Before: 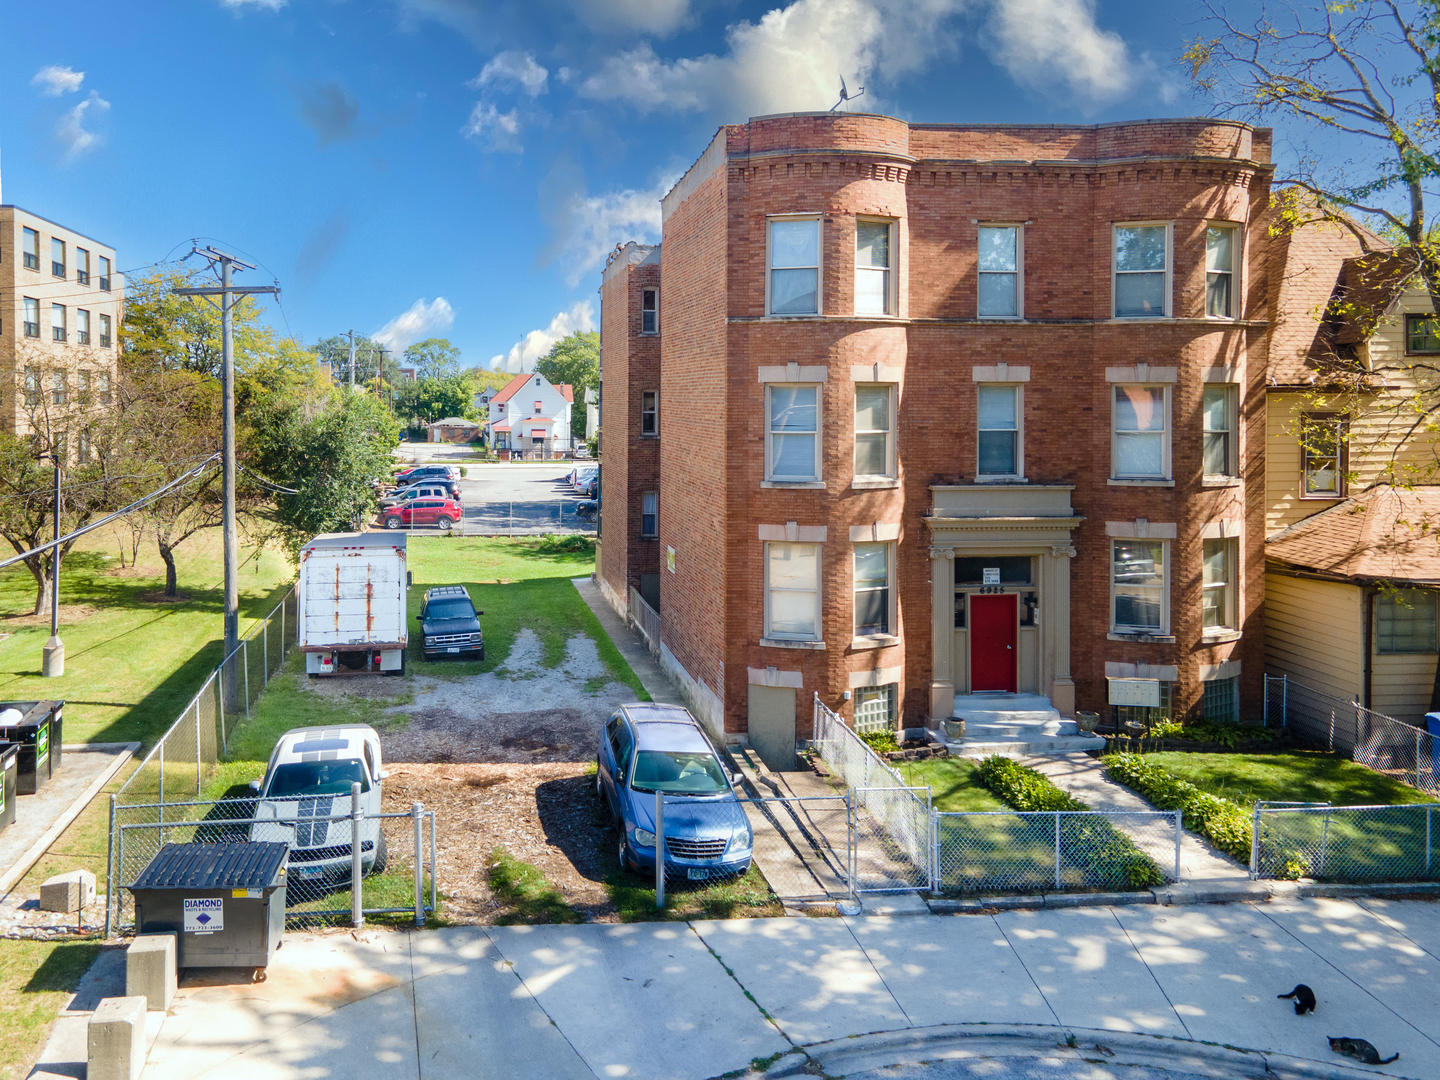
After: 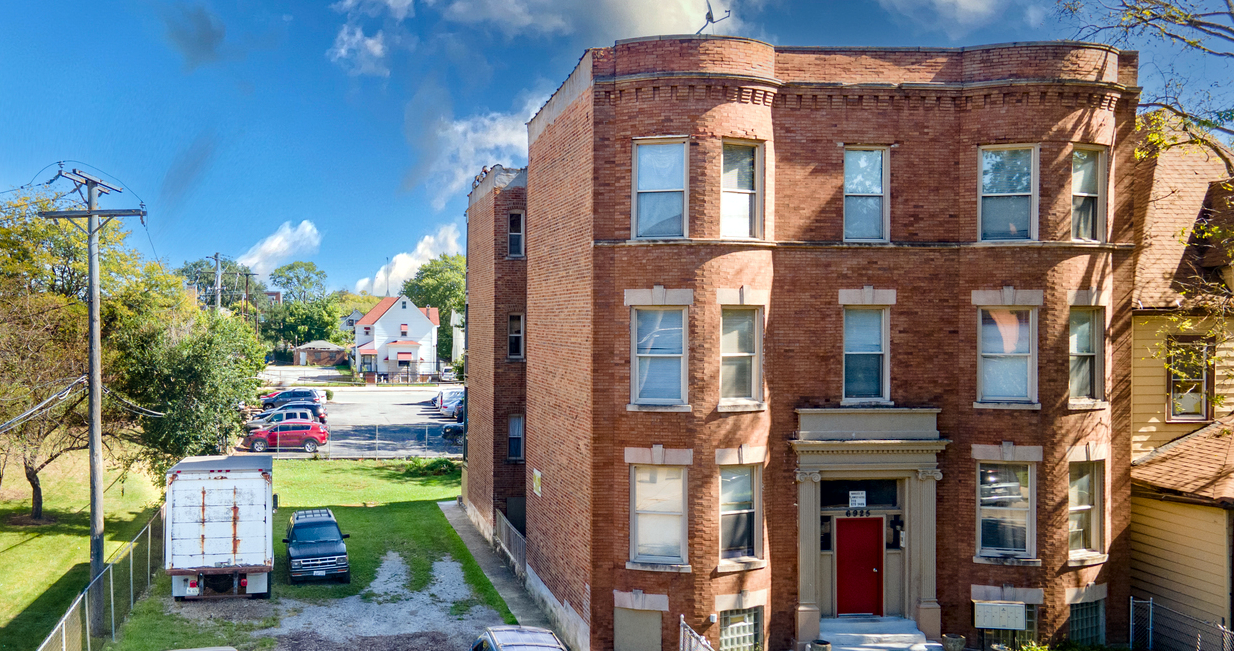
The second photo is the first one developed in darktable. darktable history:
crop and rotate: left 9.375%, top 7.312%, right 4.883%, bottom 32.401%
haze removal: adaptive false
local contrast: mode bilateral grid, contrast 21, coarseness 50, detail 141%, midtone range 0.2
